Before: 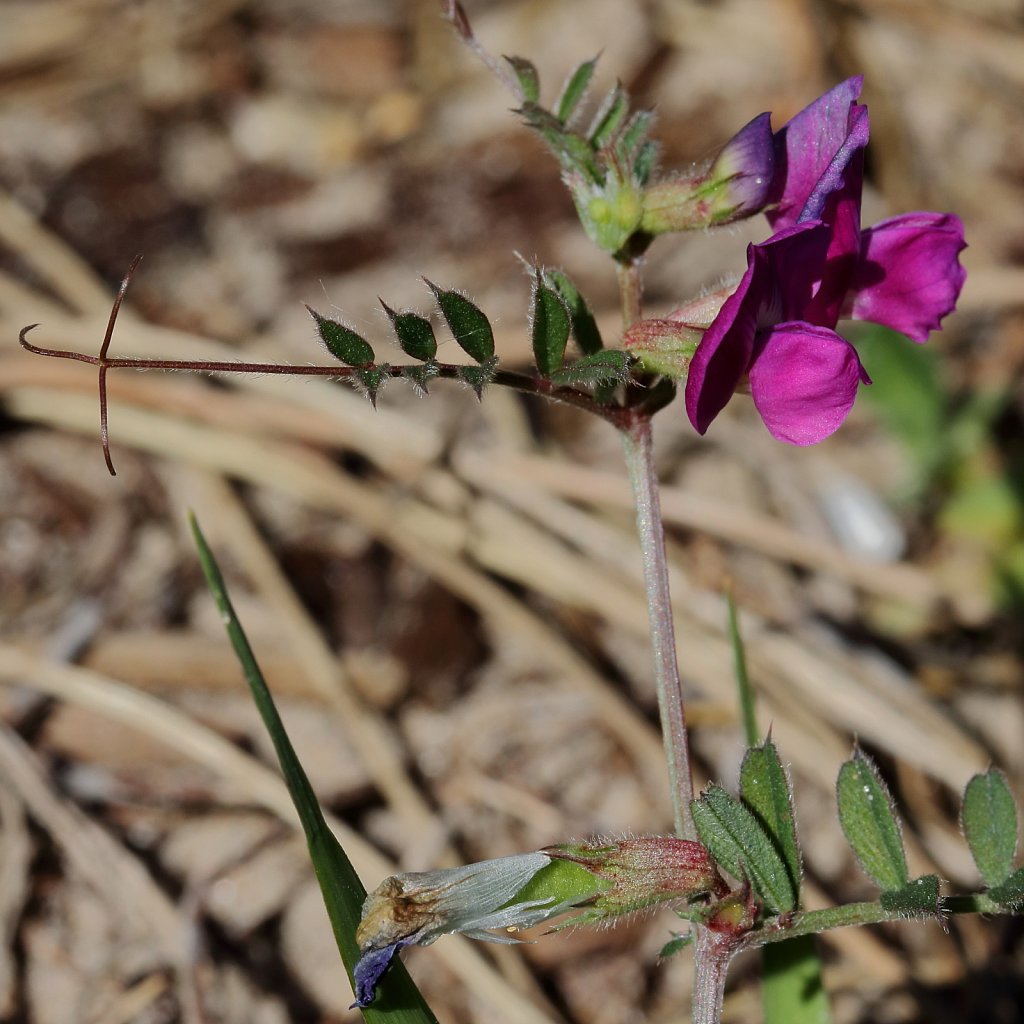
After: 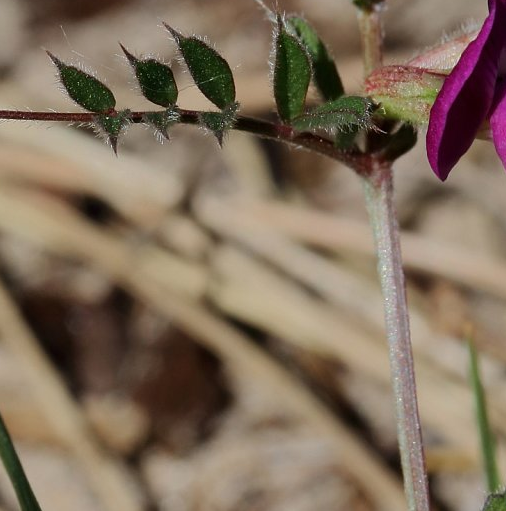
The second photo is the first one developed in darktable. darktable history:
crop: left 25.308%, top 24.843%, right 25.224%, bottom 25.245%
